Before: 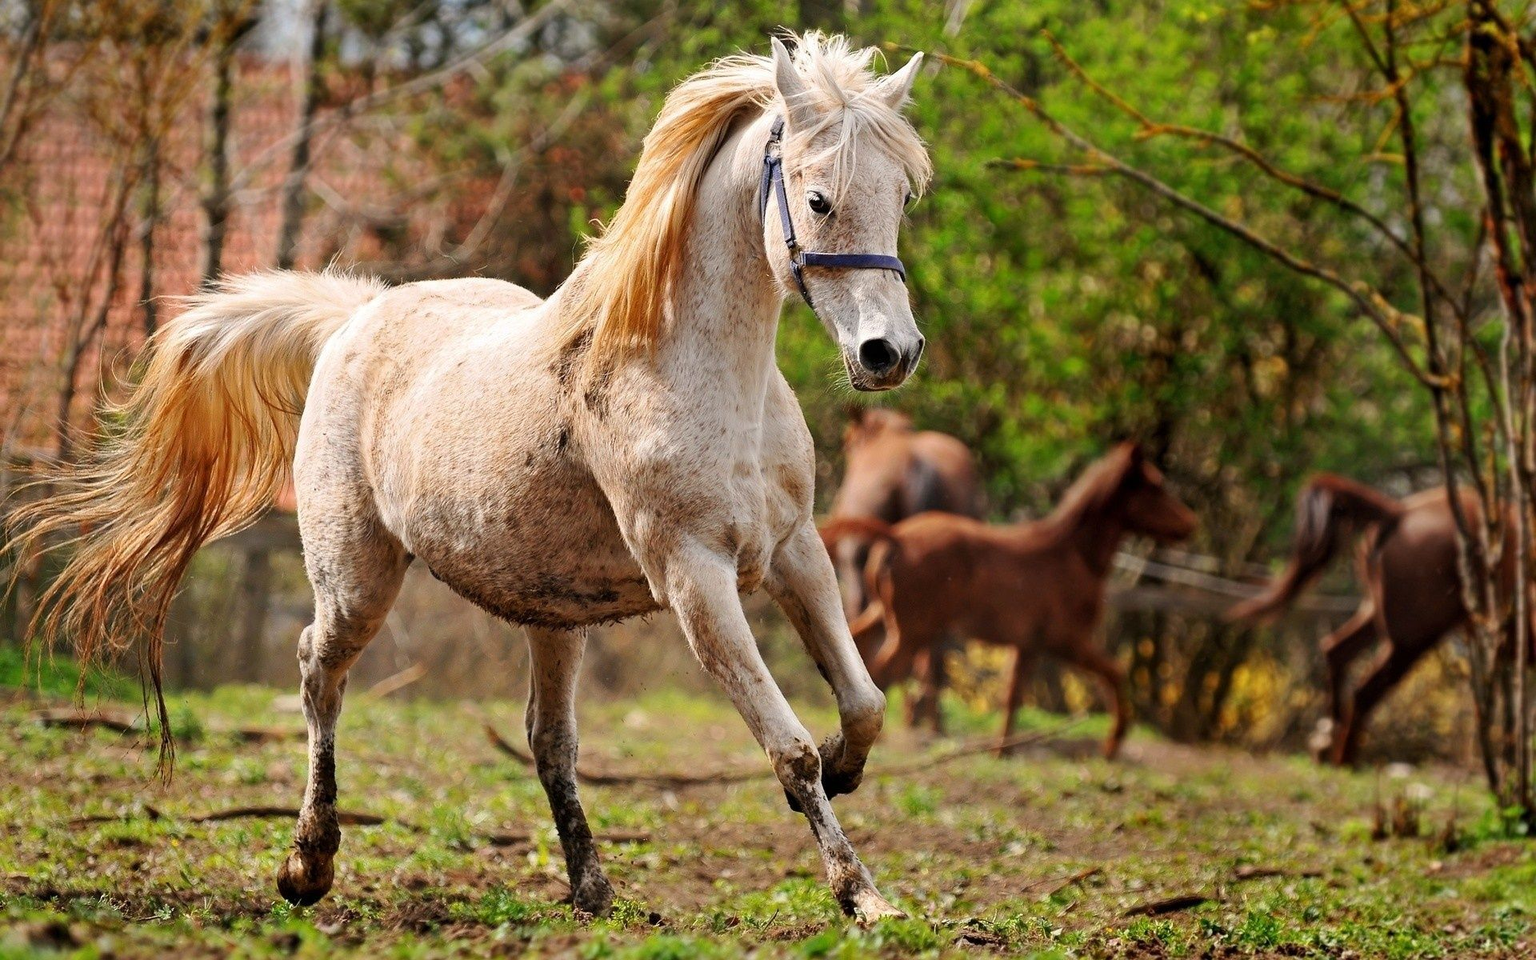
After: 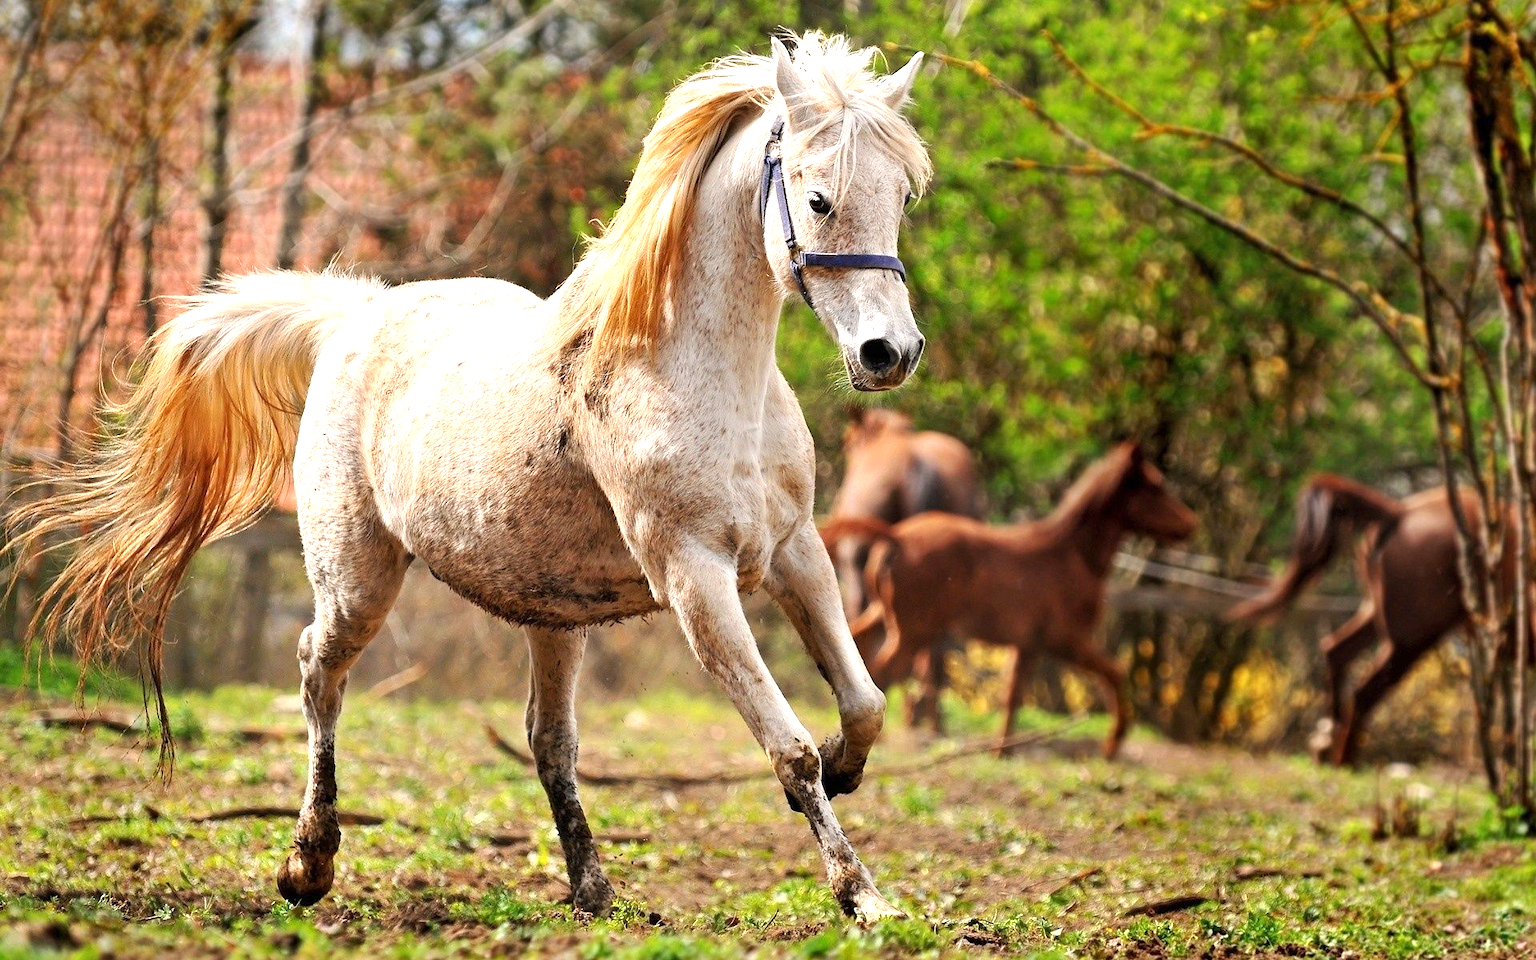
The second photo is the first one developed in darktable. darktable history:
exposure: exposure 0.666 EV, compensate highlight preservation false
